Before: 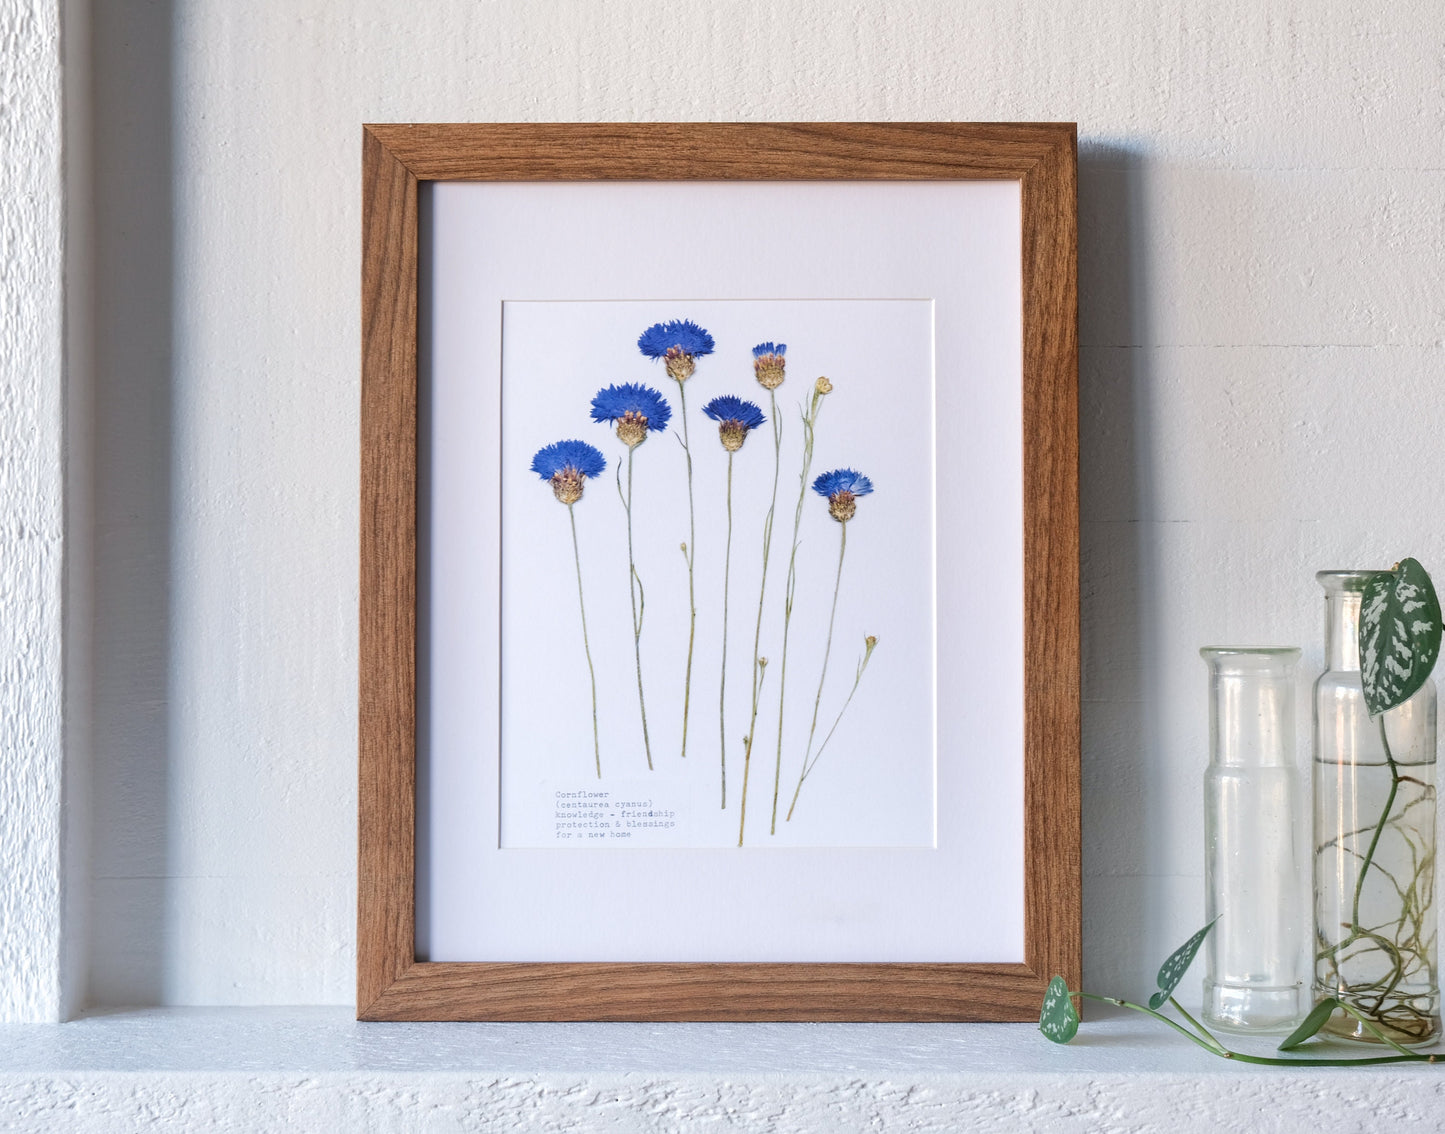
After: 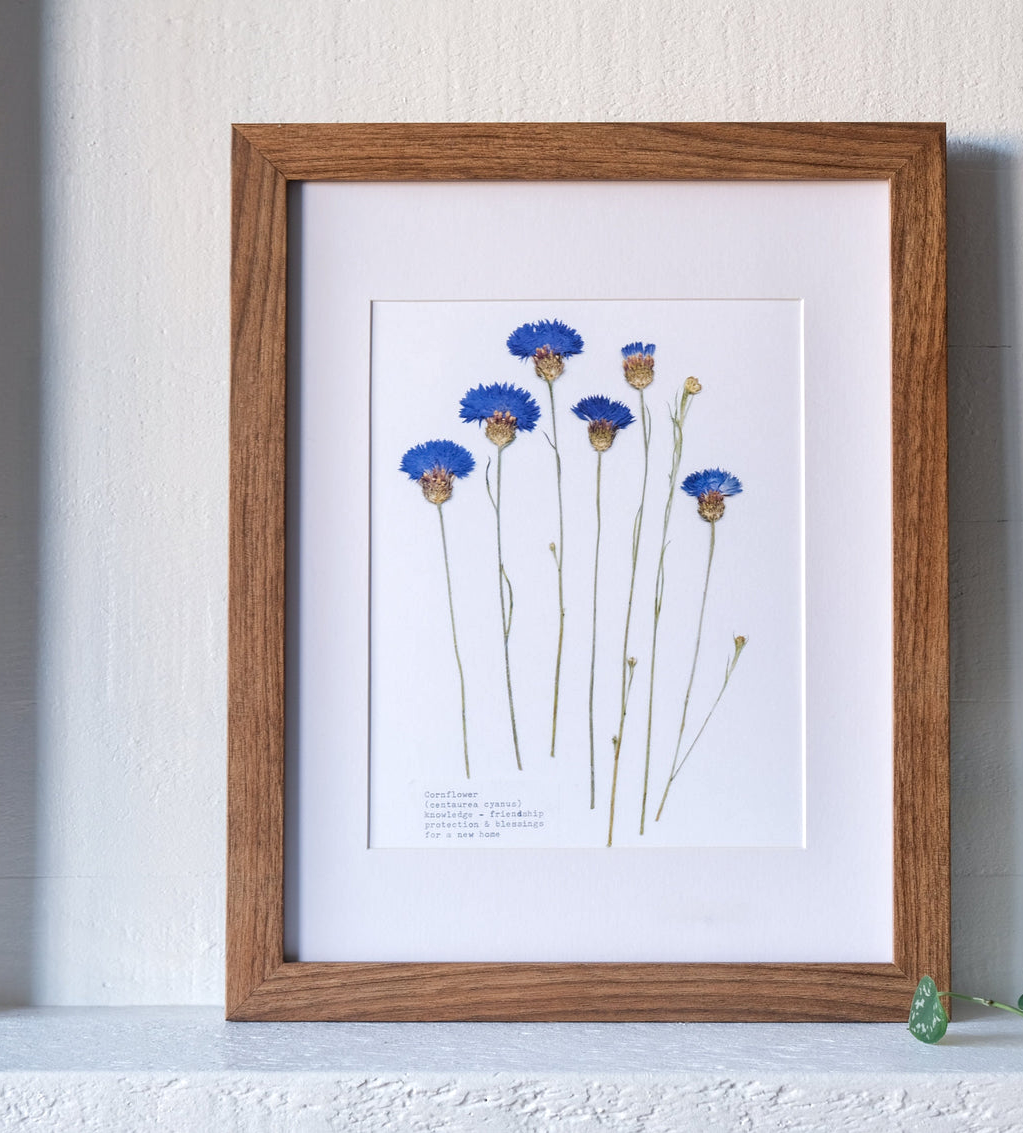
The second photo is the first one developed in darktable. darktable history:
local contrast: mode bilateral grid, contrast 19, coarseness 50, detail 121%, midtone range 0.2
crop and rotate: left 9.076%, right 20.121%
